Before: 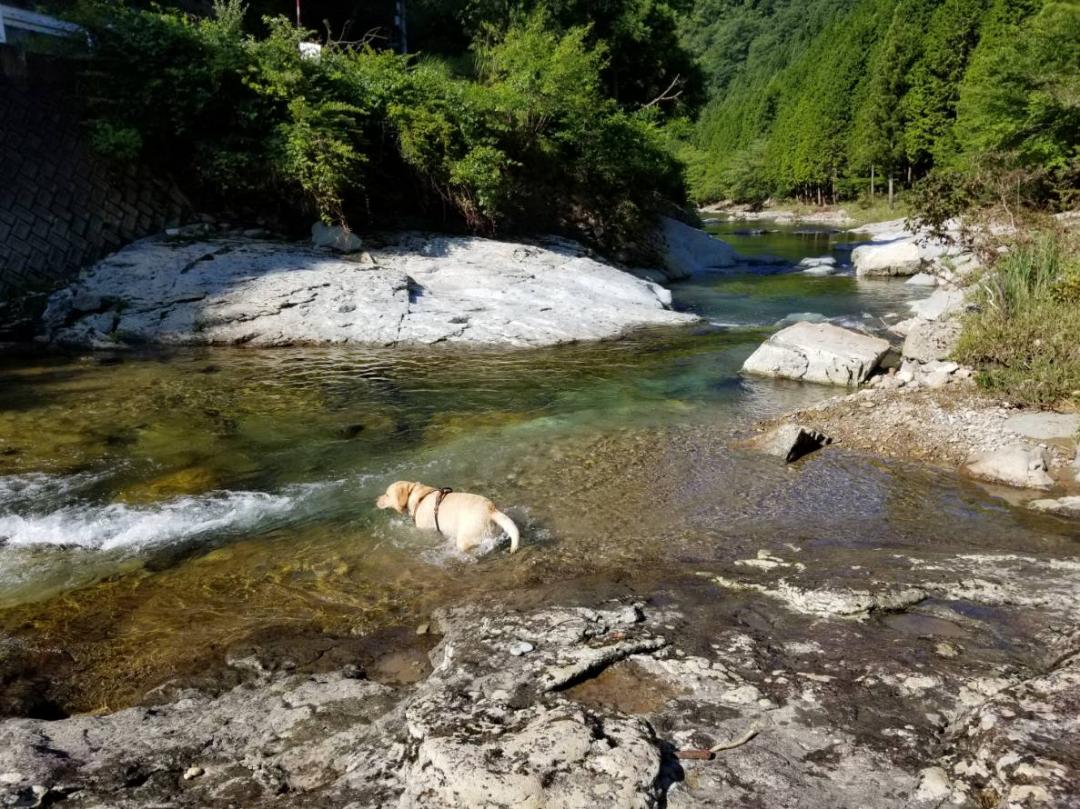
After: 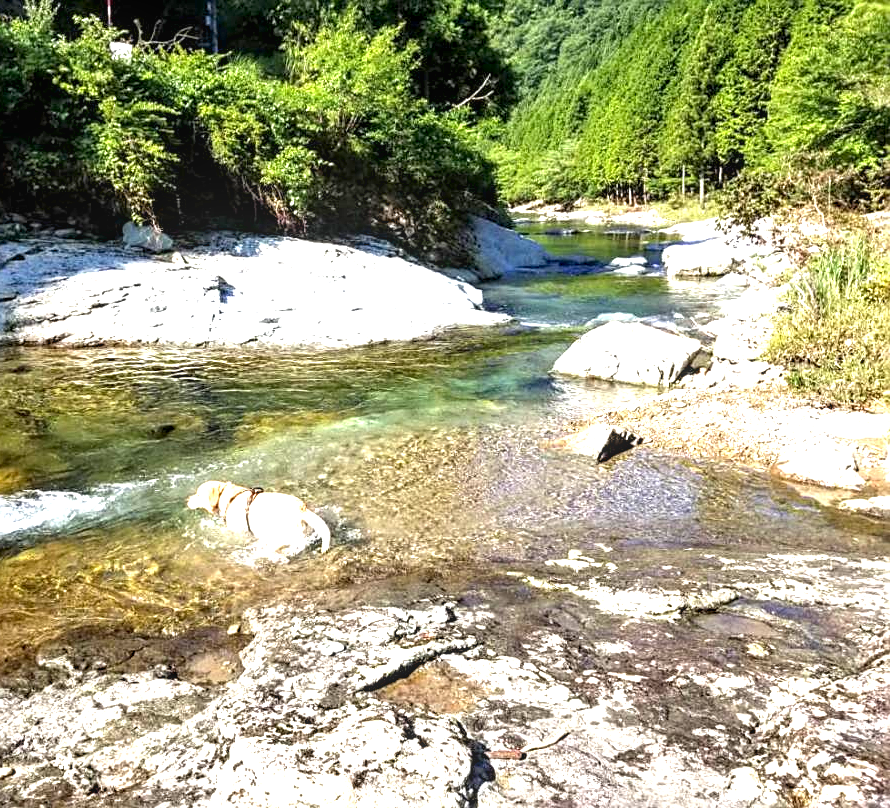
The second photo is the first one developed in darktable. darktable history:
crop: left 17.556%, bottom 0.02%
local contrast: on, module defaults
sharpen: on, module defaults
exposure: black level correction 0.001, exposure 1.716 EV, compensate exposure bias true, compensate highlight preservation false
